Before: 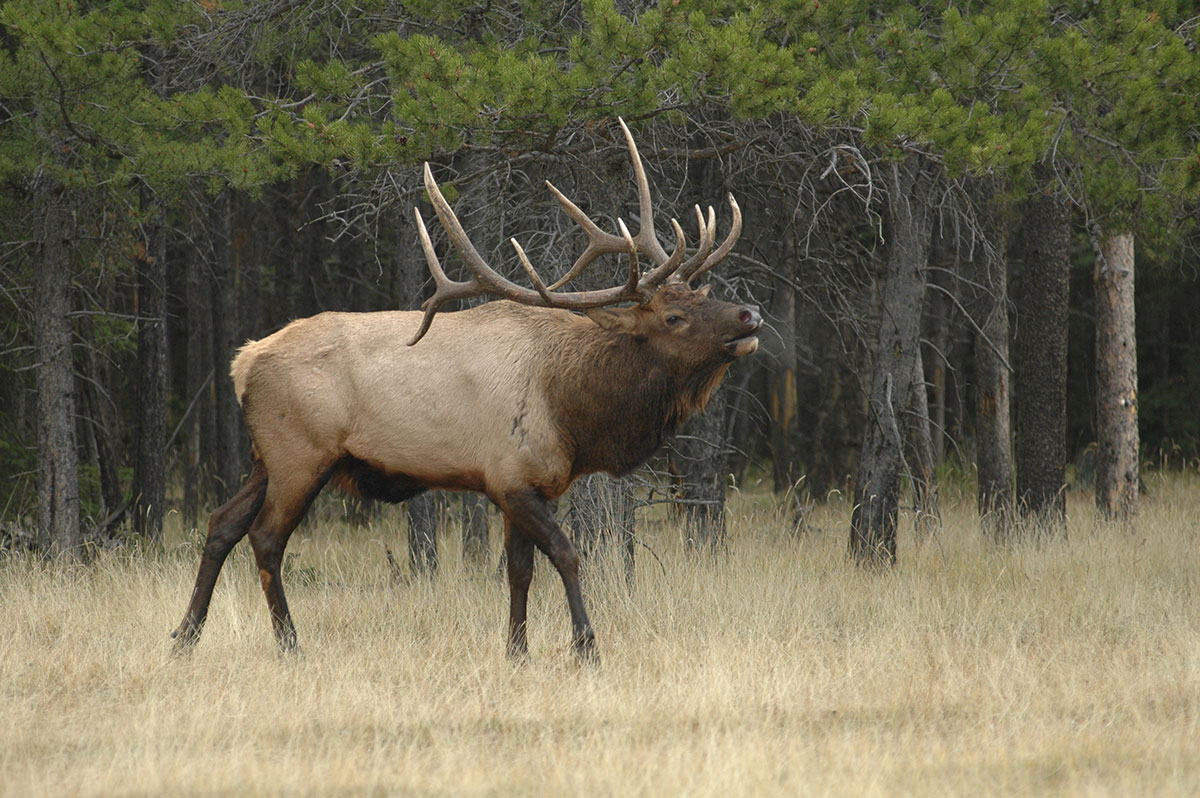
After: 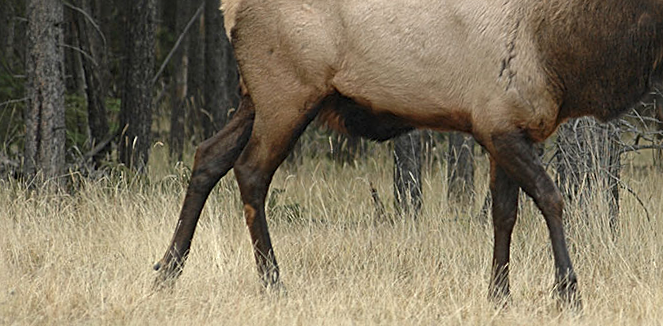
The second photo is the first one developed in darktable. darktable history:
crop: top 44.483%, right 43.593%, bottom 12.892%
sharpen: radius 2.767
rotate and perspective: rotation 1.57°, crop left 0.018, crop right 0.982, crop top 0.039, crop bottom 0.961
local contrast: mode bilateral grid, contrast 20, coarseness 50, detail 120%, midtone range 0.2
